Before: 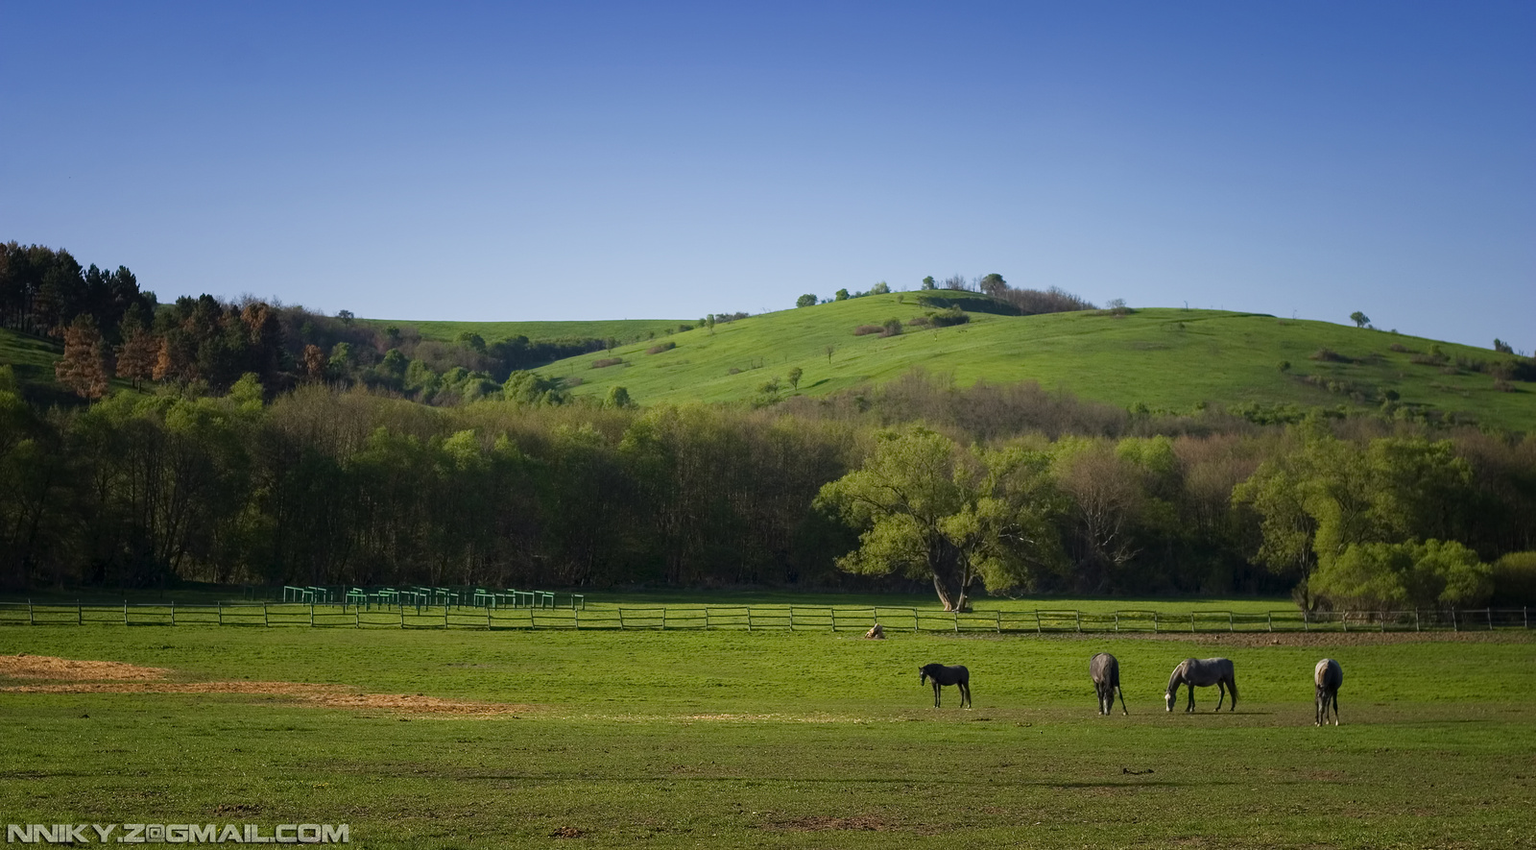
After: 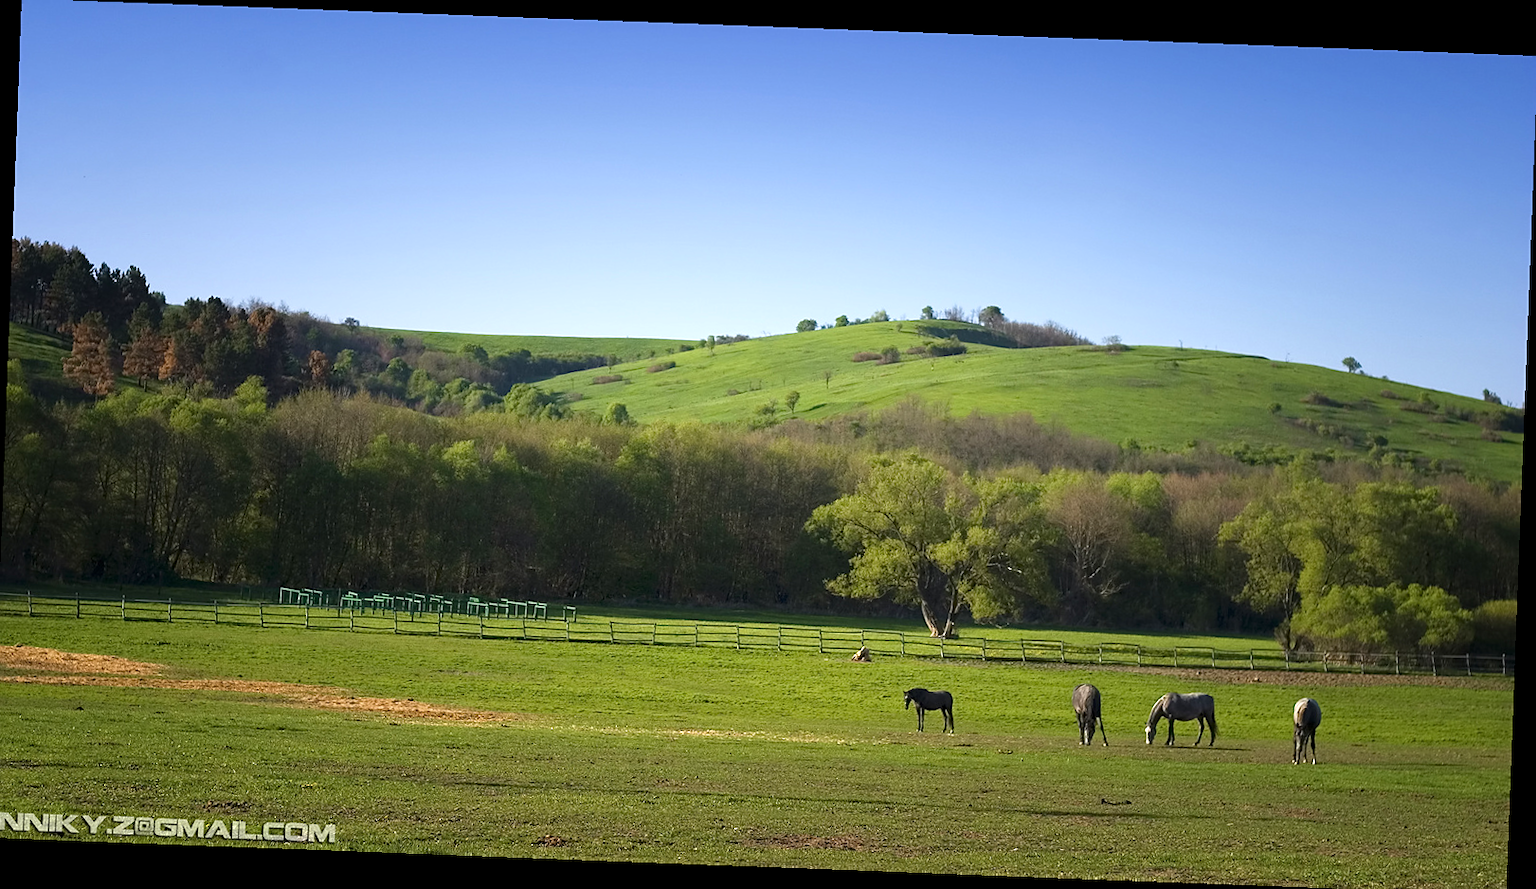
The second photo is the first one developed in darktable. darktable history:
sharpen: radius 1.559, amount 0.373, threshold 1.271
tone equalizer: on, module defaults
crop and rotate: left 0.614%, top 0.179%, bottom 0.309%
exposure: exposure 0.661 EV, compensate highlight preservation false
rotate and perspective: rotation 2.17°, automatic cropping off
